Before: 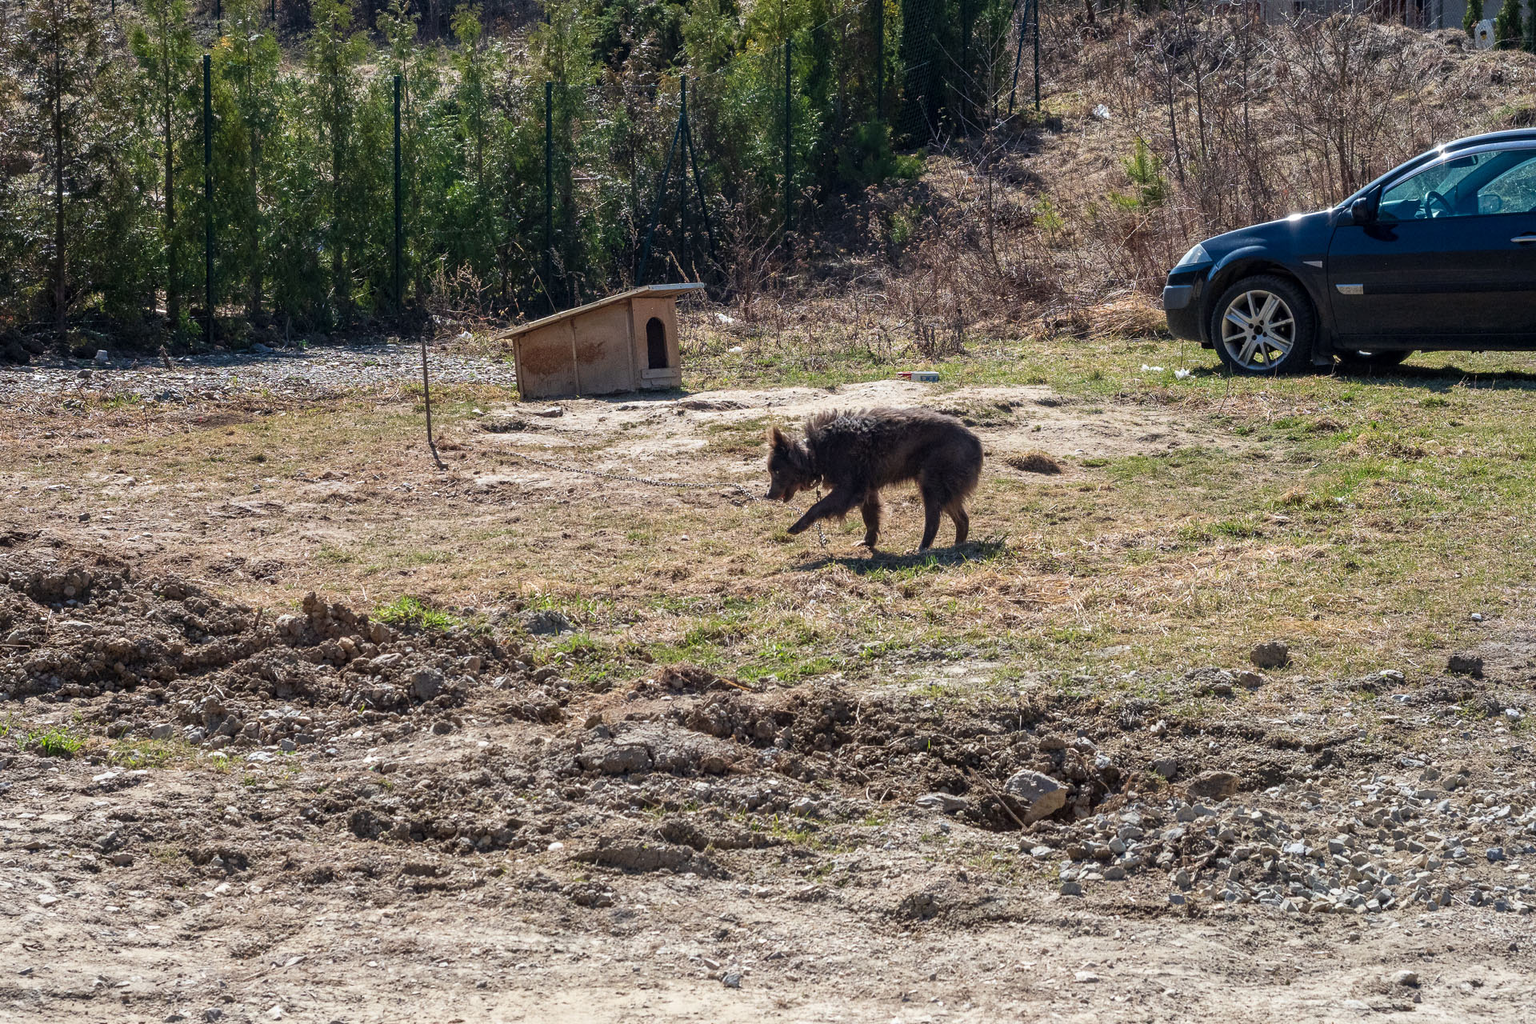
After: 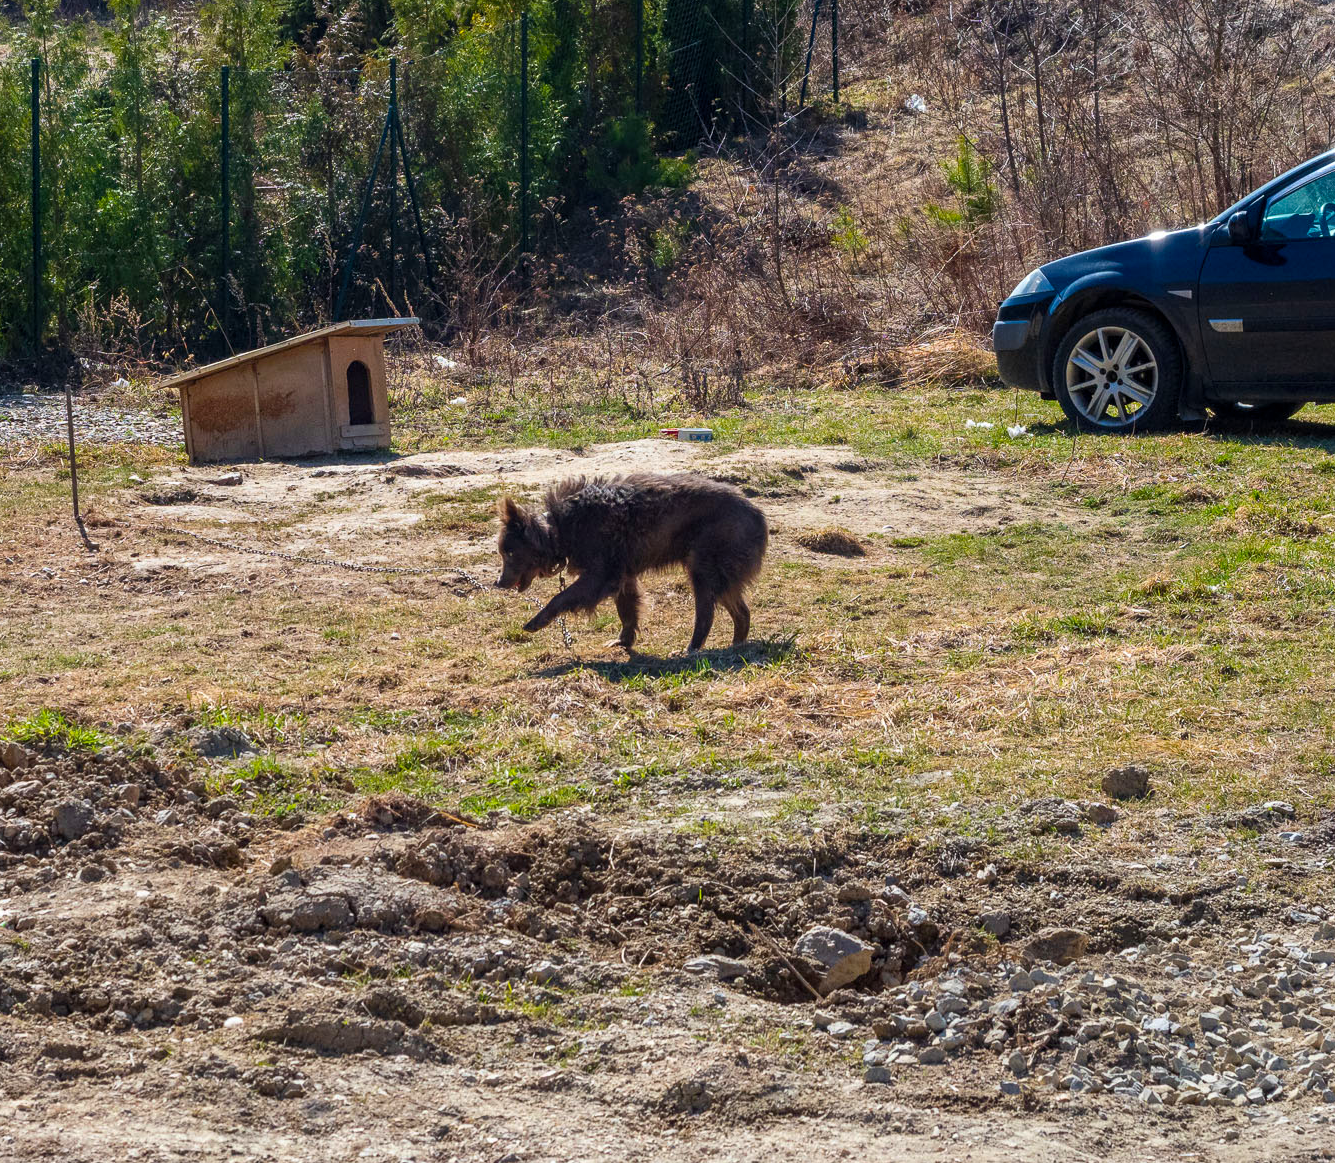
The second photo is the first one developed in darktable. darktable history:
color balance rgb: perceptual saturation grading › global saturation 25%, global vibrance 20%
crop and rotate: left 24.034%, top 2.838%, right 6.406%, bottom 6.299%
